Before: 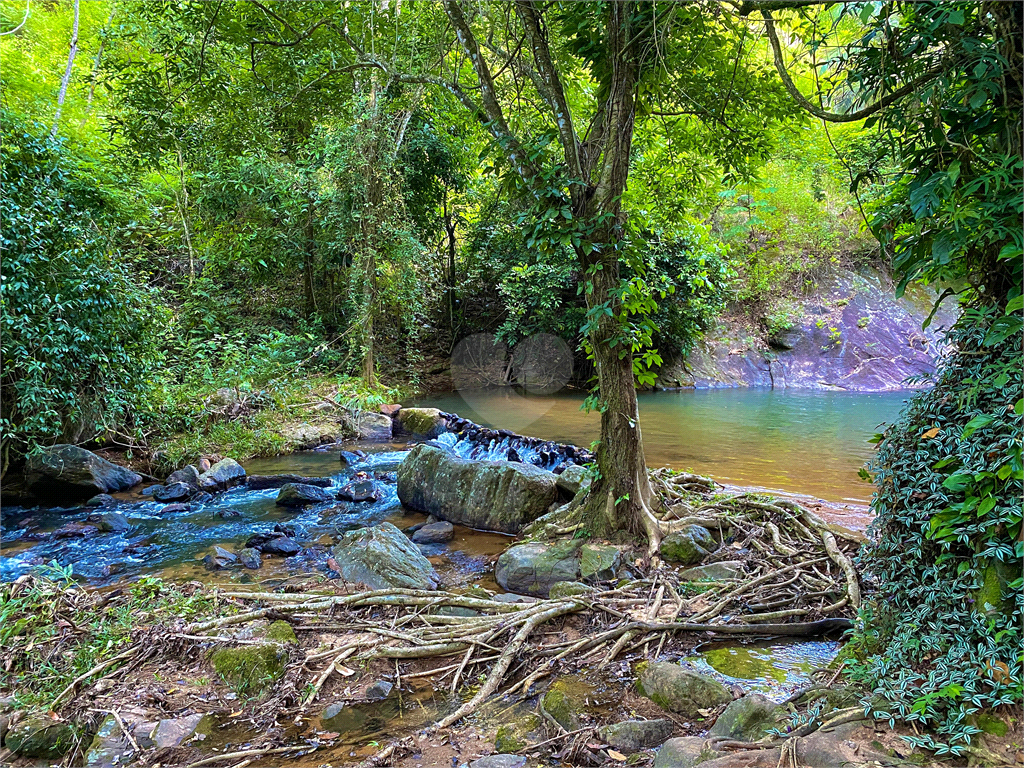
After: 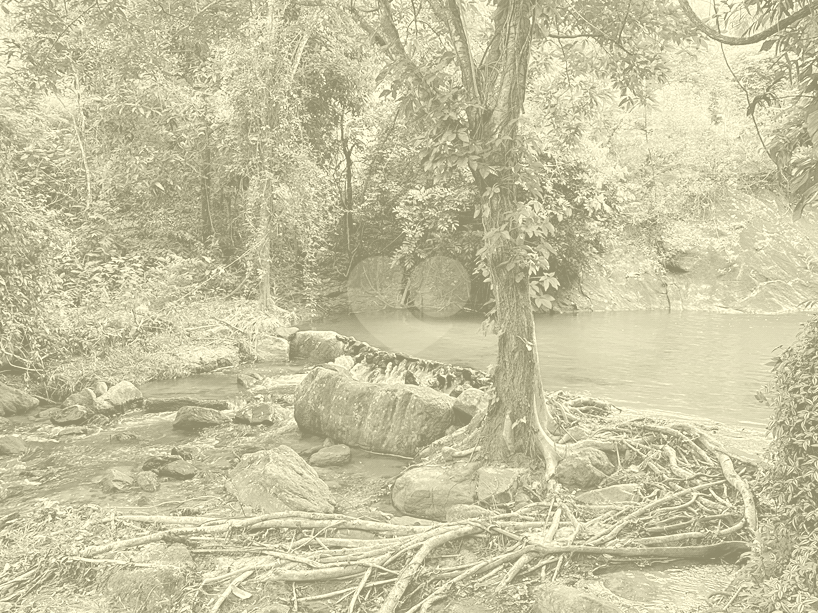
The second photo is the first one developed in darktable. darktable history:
filmic rgb: black relative exposure -14.19 EV, white relative exposure 3.39 EV, hardness 7.89, preserve chrominance max RGB
colorize: hue 43.2°, saturation 40%, version 1
crop and rotate: left 10.071%, top 10.071%, right 10.02%, bottom 10.02%
